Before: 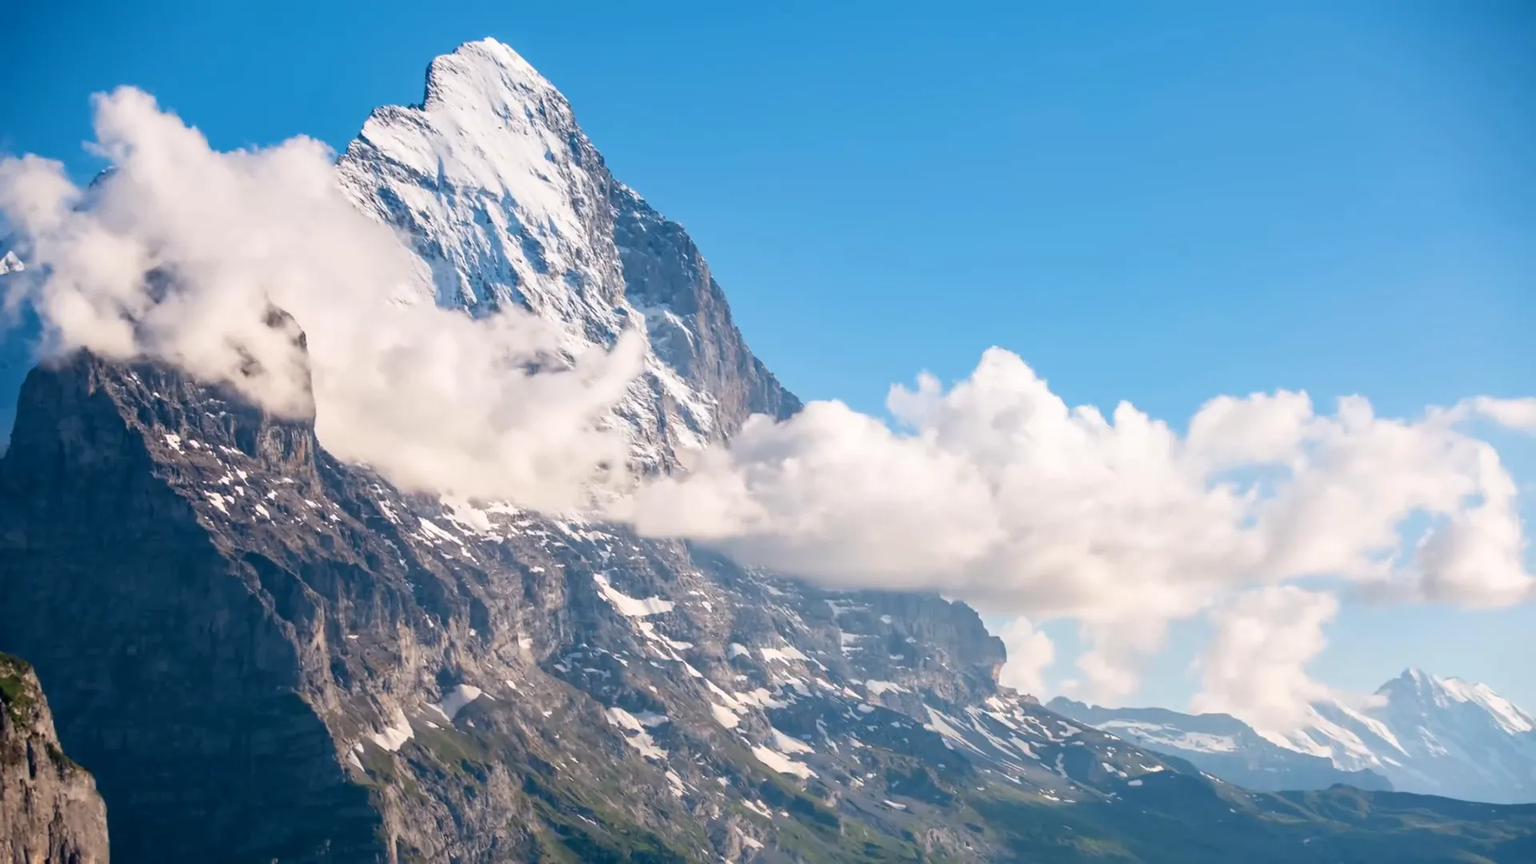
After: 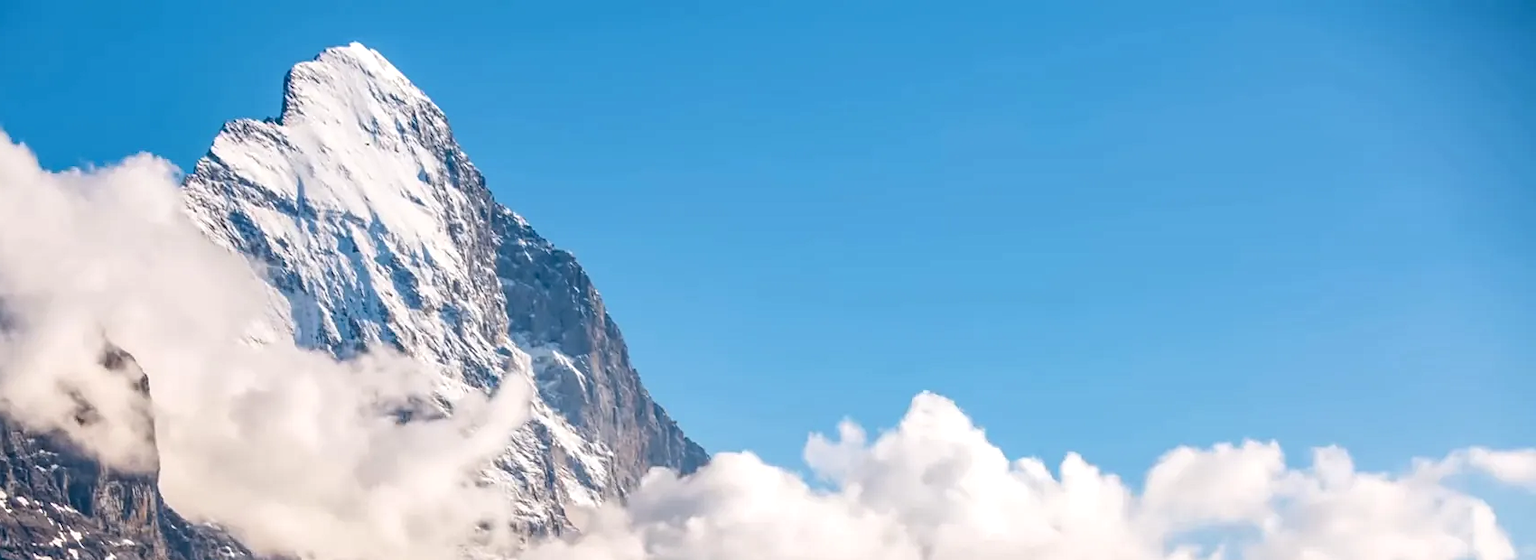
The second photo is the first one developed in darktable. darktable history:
crop and rotate: left 11.357%, bottom 42.463%
local contrast: on, module defaults
sharpen: amount 0.203
